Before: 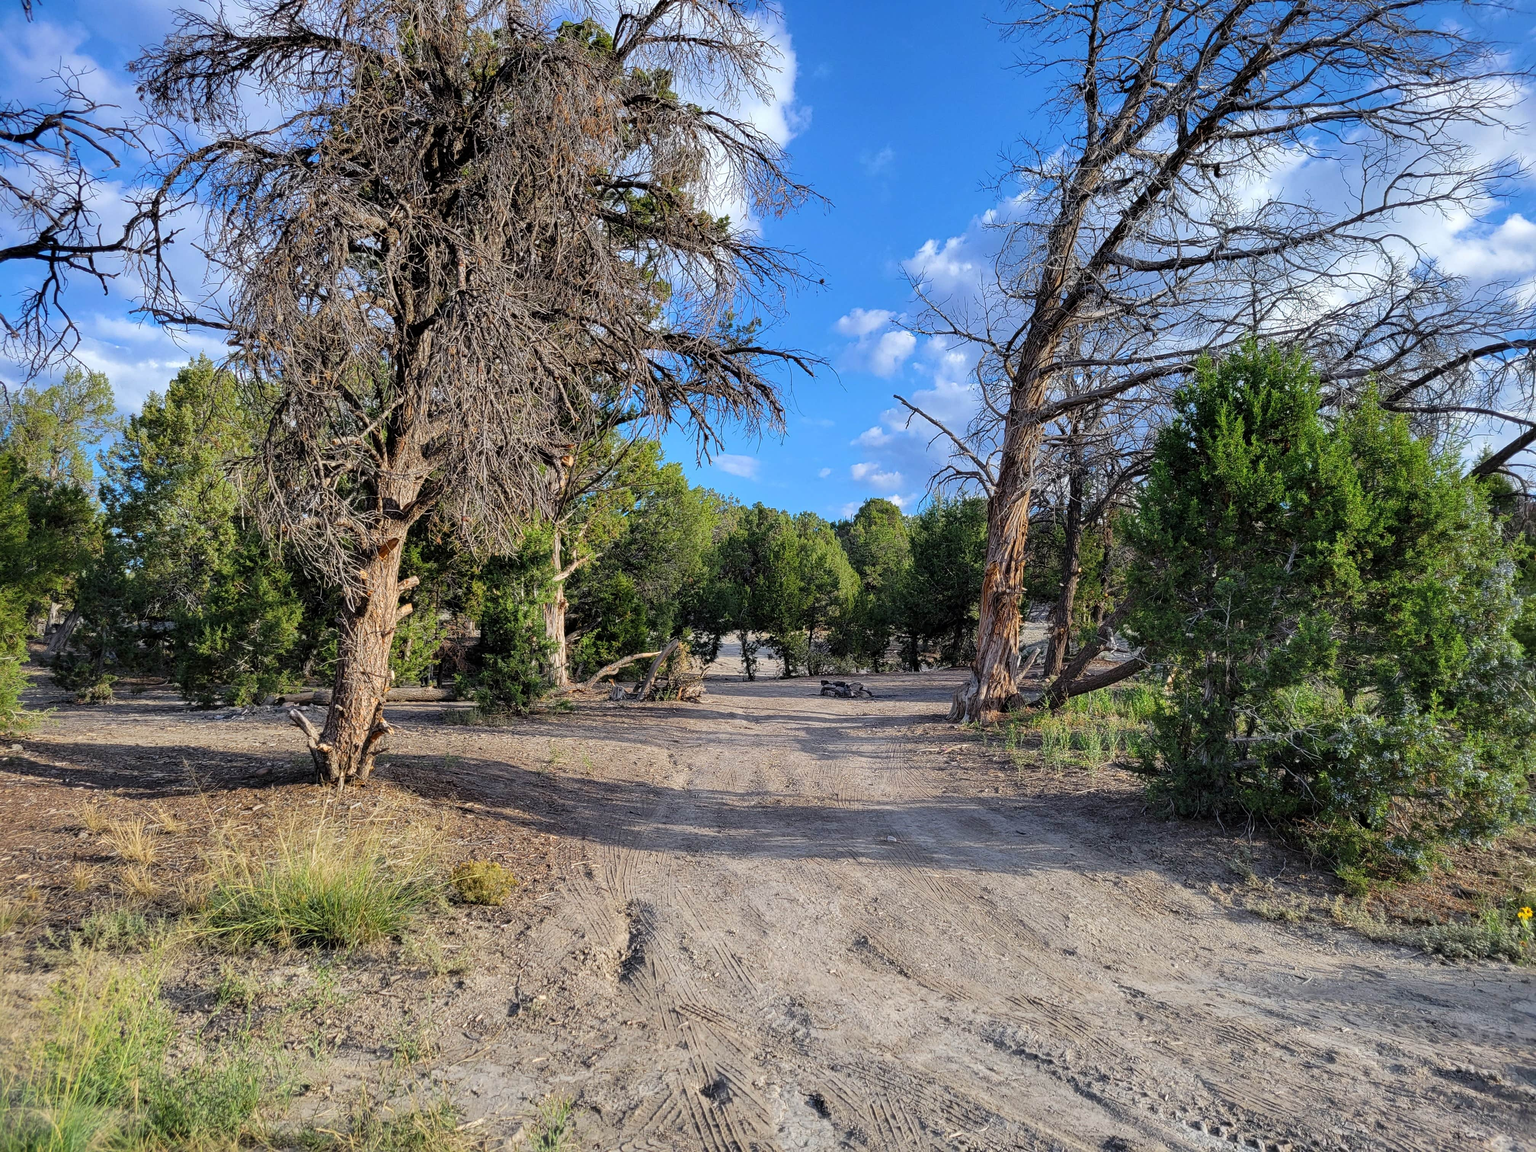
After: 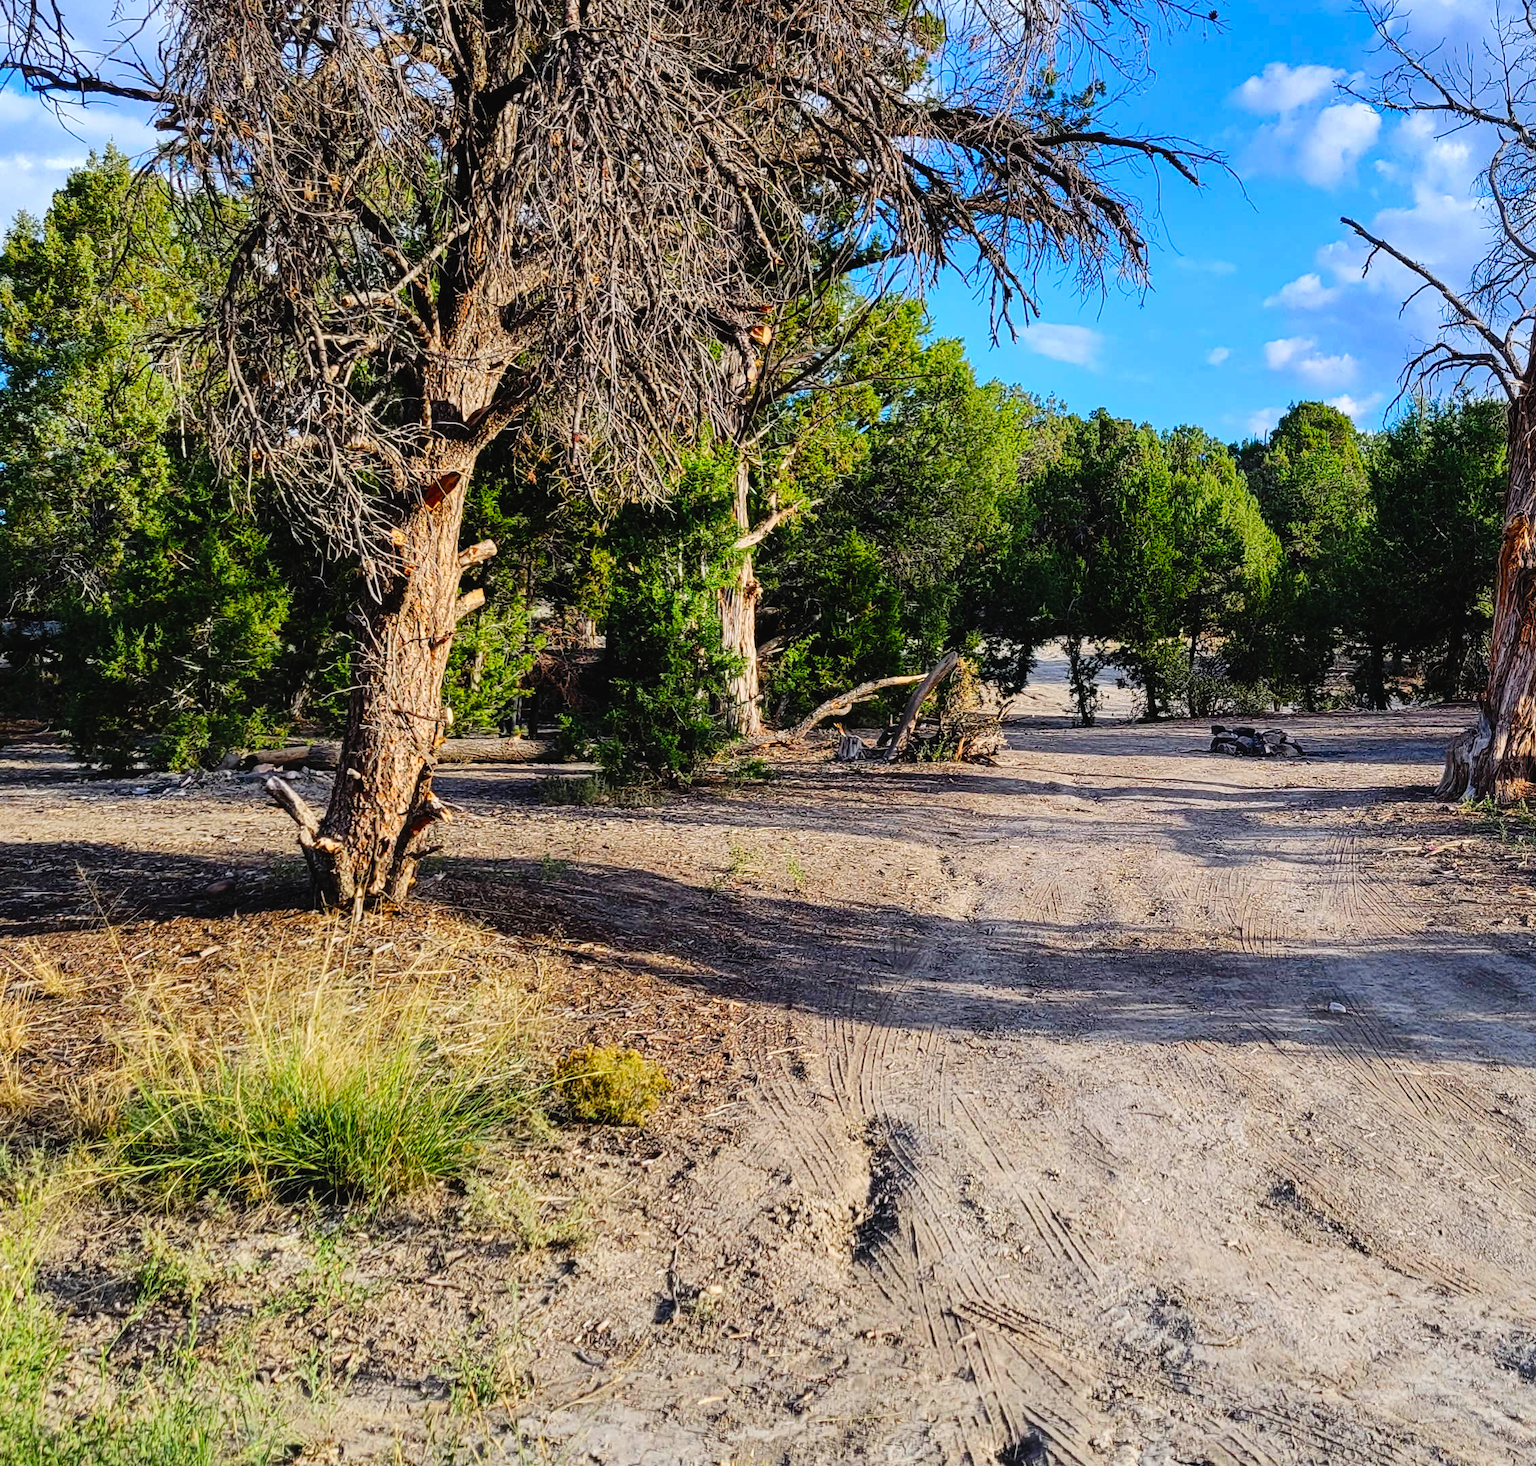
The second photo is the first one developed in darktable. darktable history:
contrast brightness saturation: contrast 0.156, saturation 0.312
tone curve: curves: ch0 [(0, 0.023) (0.132, 0.075) (0.241, 0.178) (0.487, 0.491) (0.782, 0.8) (1, 0.989)]; ch1 [(0, 0) (0.396, 0.369) (0.467, 0.454) (0.498, 0.5) (0.518, 0.517) (0.57, 0.586) (0.619, 0.663) (0.692, 0.744) (1, 1)]; ch2 [(0, 0) (0.427, 0.416) (0.483, 0.481) (0.503, 0.503) (0.526, 0.527) (0.563, 0.573) (0.632, 0.667) (0.705, 0.737) (0.985, 0.966)], preserve colors none
tone equalizer: edges refinement/feathering 500, mask exposure compensation -1.57 EV, preserve details no
crop: left 9.149%, top 23.706%, right 34.627%, bottom 4.71%
